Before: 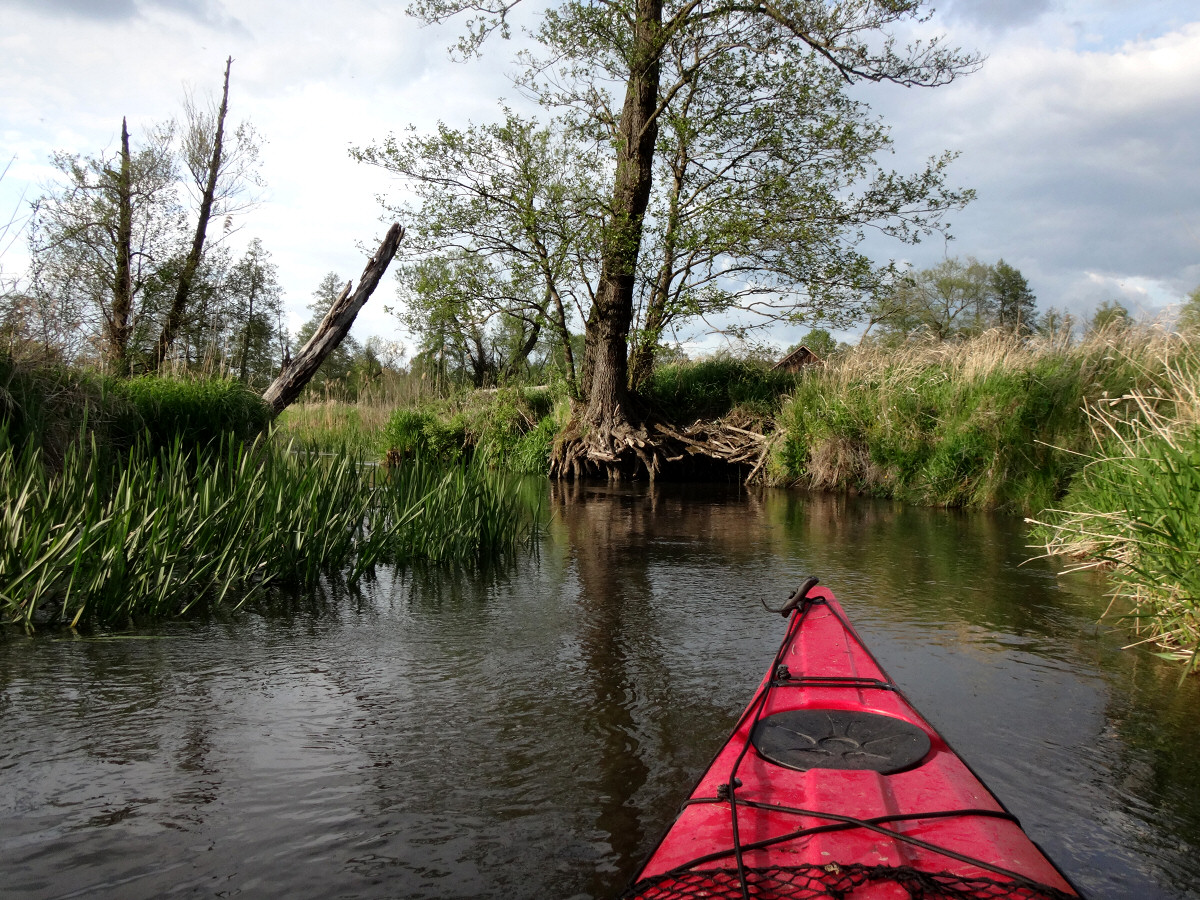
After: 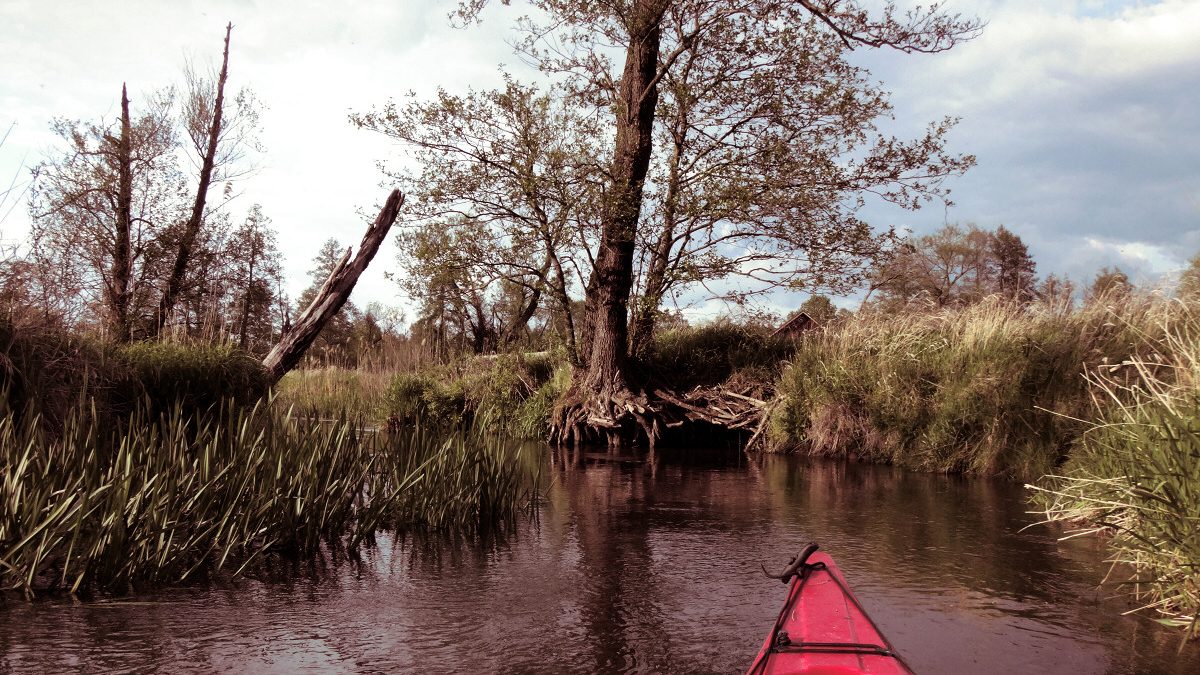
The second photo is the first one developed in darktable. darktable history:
split-toning: on, module defaults
crop: top 3.857%, bottom 21.132%
